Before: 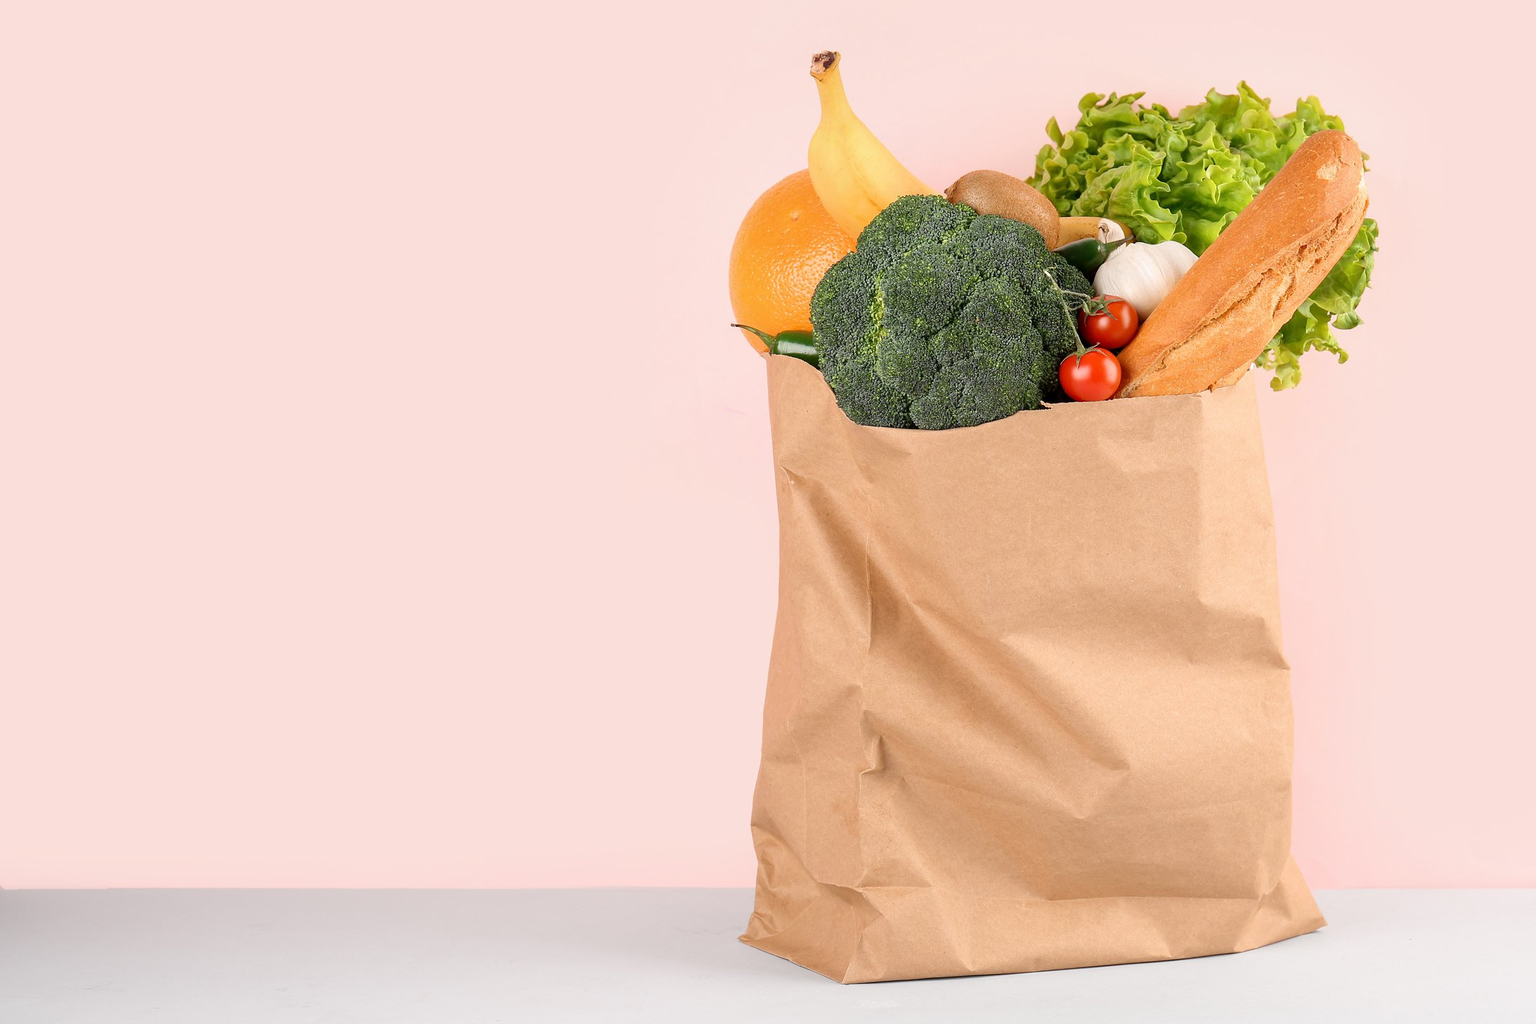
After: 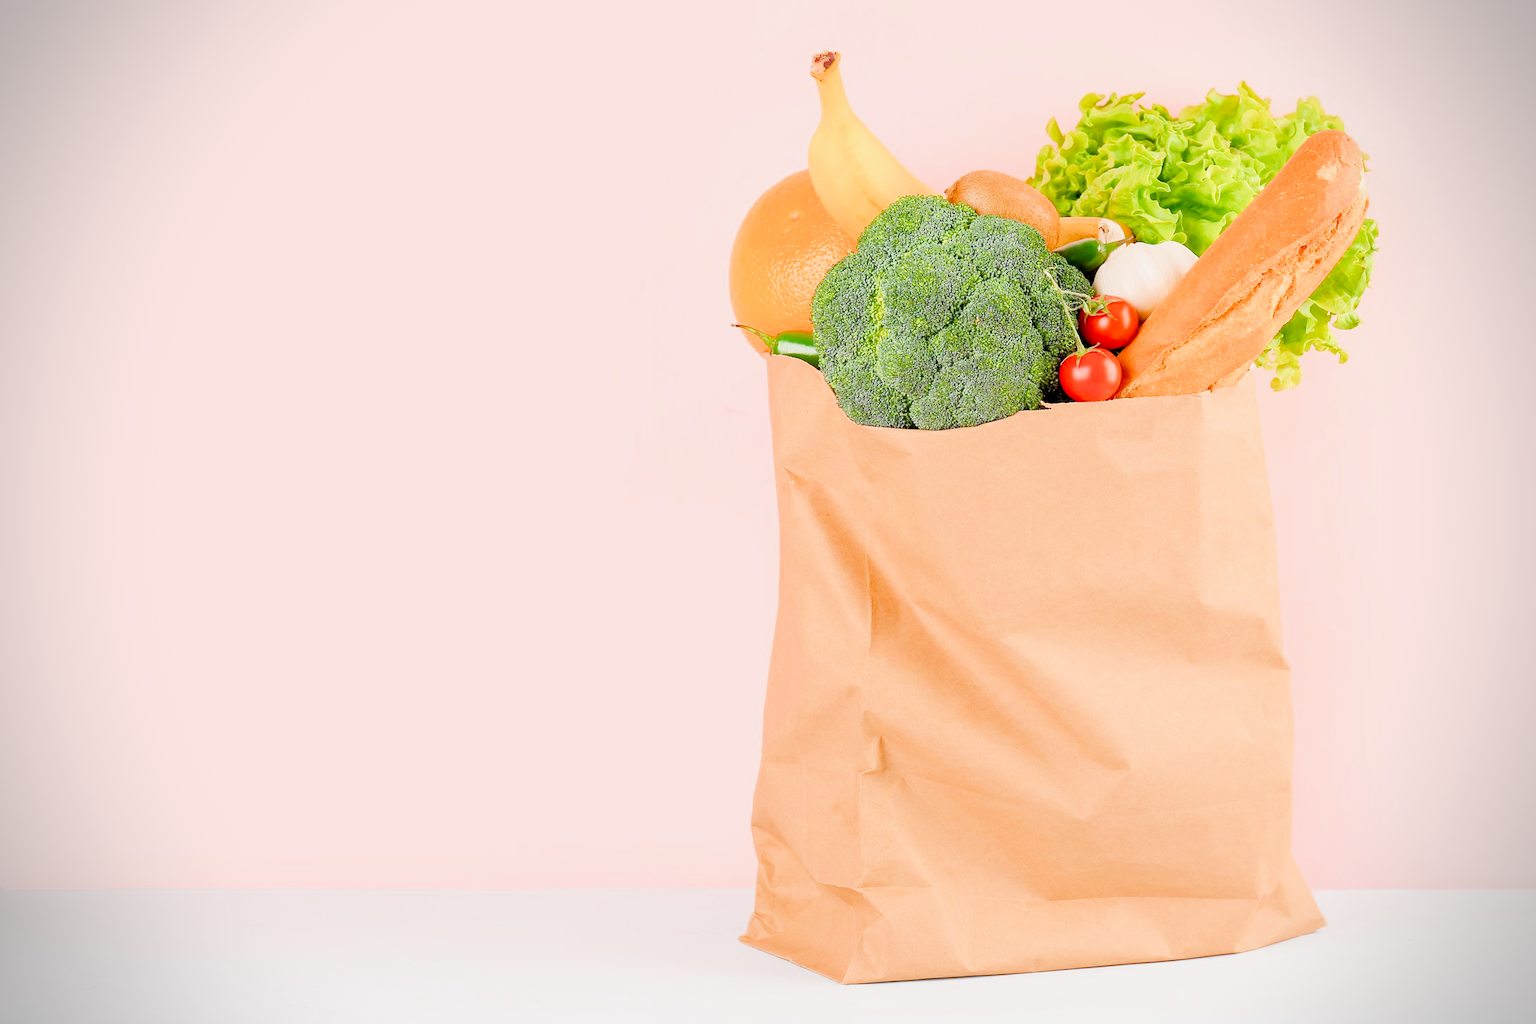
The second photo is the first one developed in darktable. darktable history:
vignetting: dithering 8-bit output, unbound false
filmic rgb: middle gray luminance 3.44%, black relative exposure -5.92 EV, white relative exposure 6.33 EV, threshold 6 EV, dynamic range scaling 22.4%, target black luminance 0%, hardness 2.33, latitude 45.85%, contrast 0.78, highlights saturation mix 100%, shadows ↔ highlights balance 0.033%, add noise in highlights 0, preserve chrominance max RGB, color science v3 (2019), use custom middle-gray values true, iterations of high-quality reconstruction 0, contrast in highlights soft, enable highlight reconstruction true
color balance rgb: perceptual saturation grading › global saturation 20%, perceptual saturation grading › highlights -25%, perceptual saturation grading › shadows 50%
